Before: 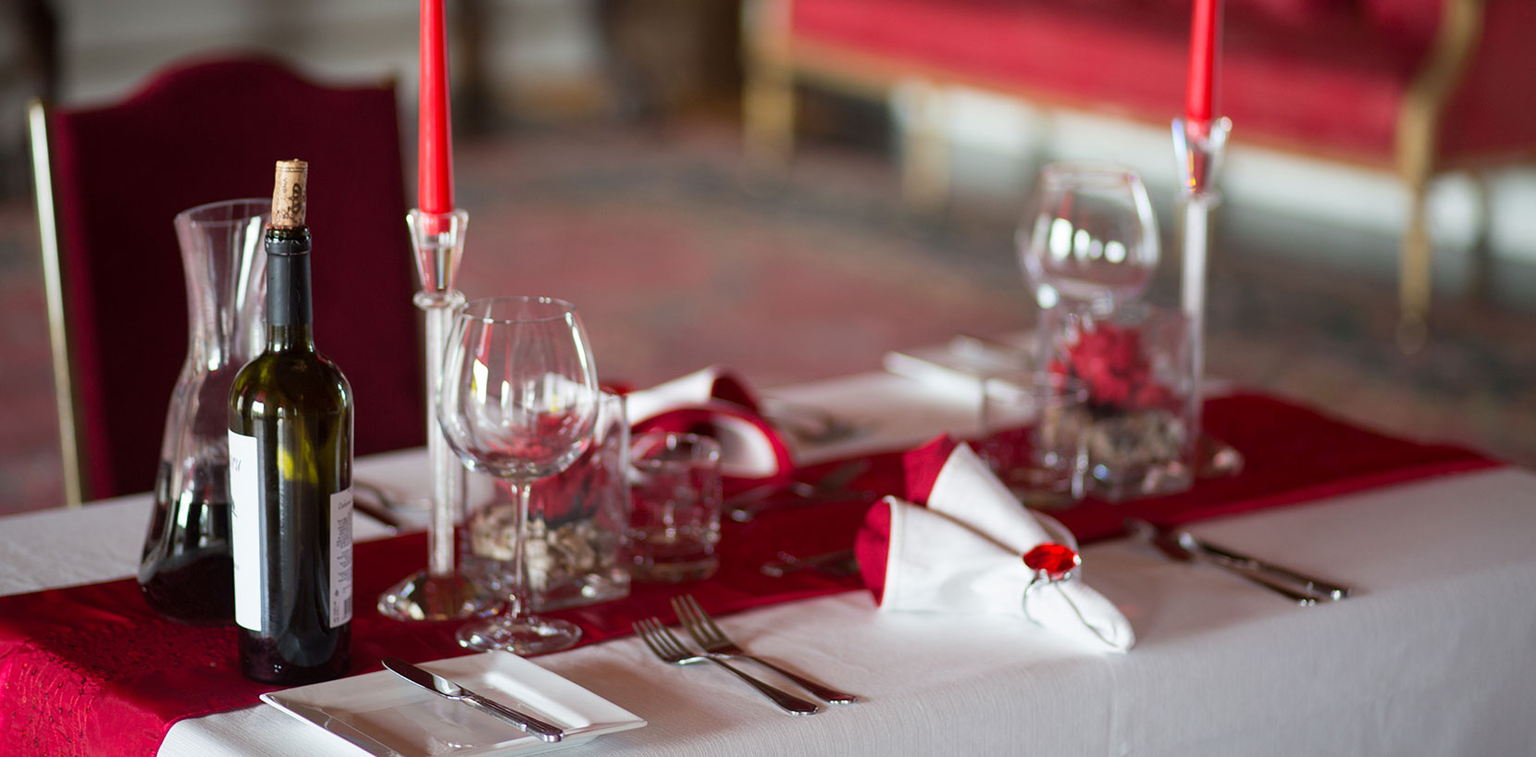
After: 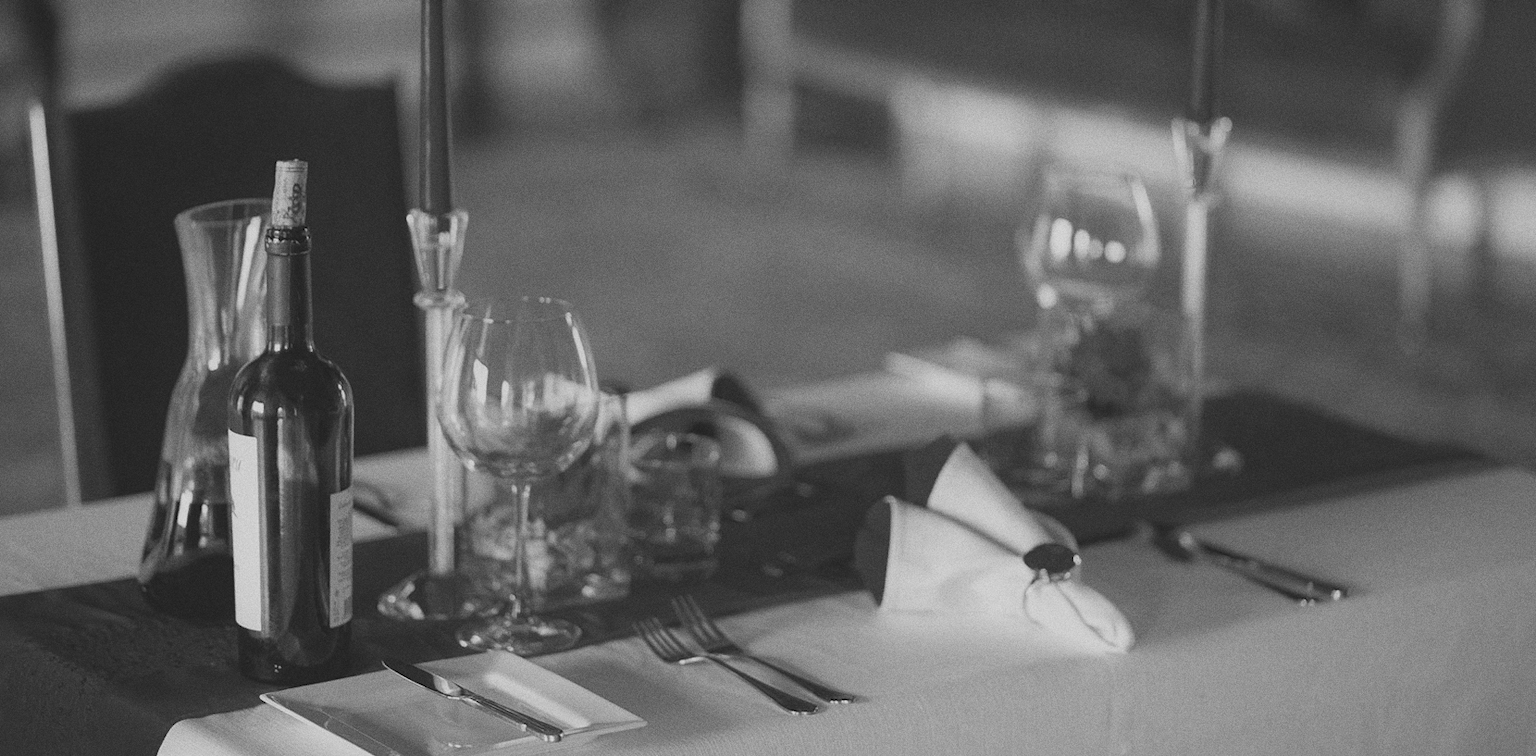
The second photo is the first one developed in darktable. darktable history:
monochrome: a -11.7, b 1.62, size 0.5, highlights 0.38
contrast brightness saturation: contrast -0.28
grain: strength 26%
